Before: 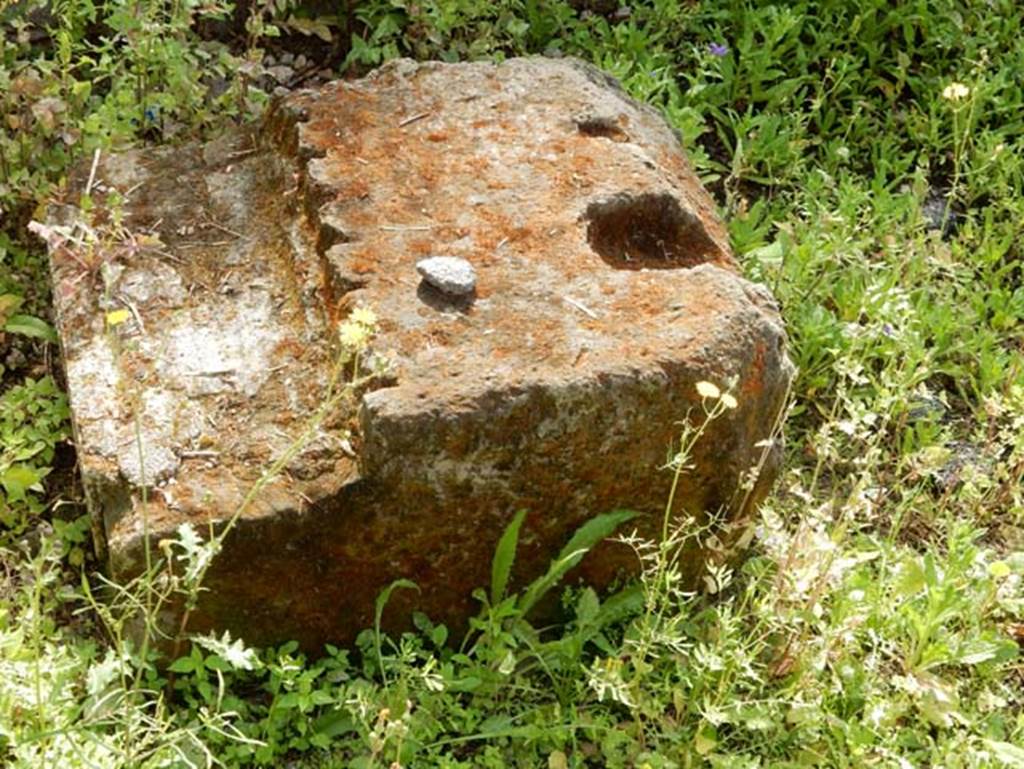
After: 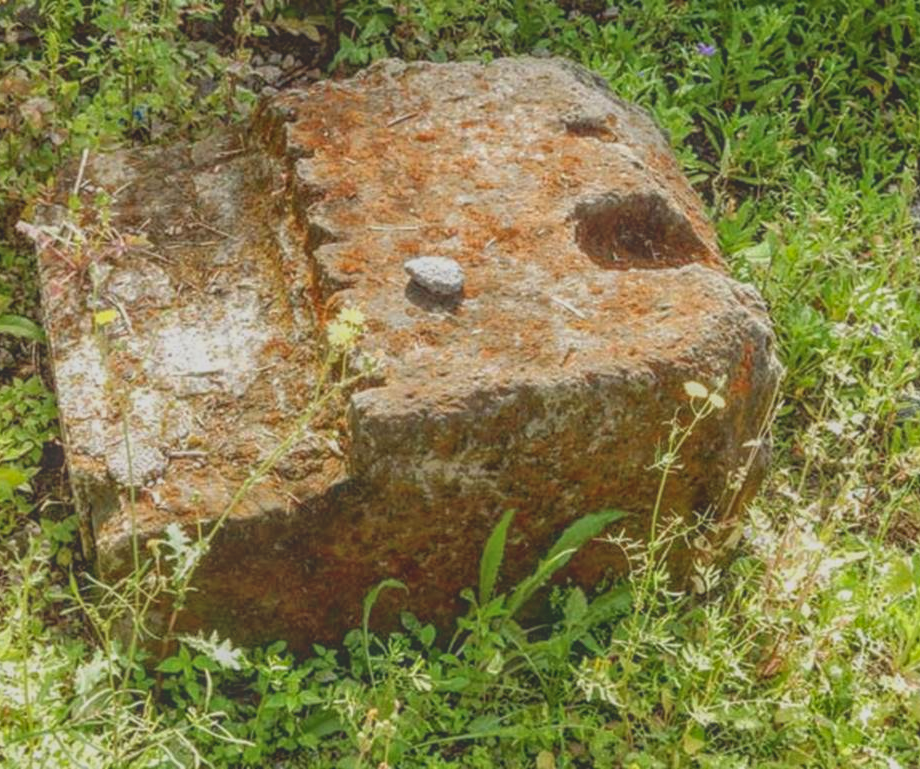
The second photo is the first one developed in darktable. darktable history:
contrast brightness saturation: contrast -0.294
local contrast: highlights 66%, shadows 34%, detail 166%, midtone range 0.2
crop and rotate: left 1.205%, right 8.944%
